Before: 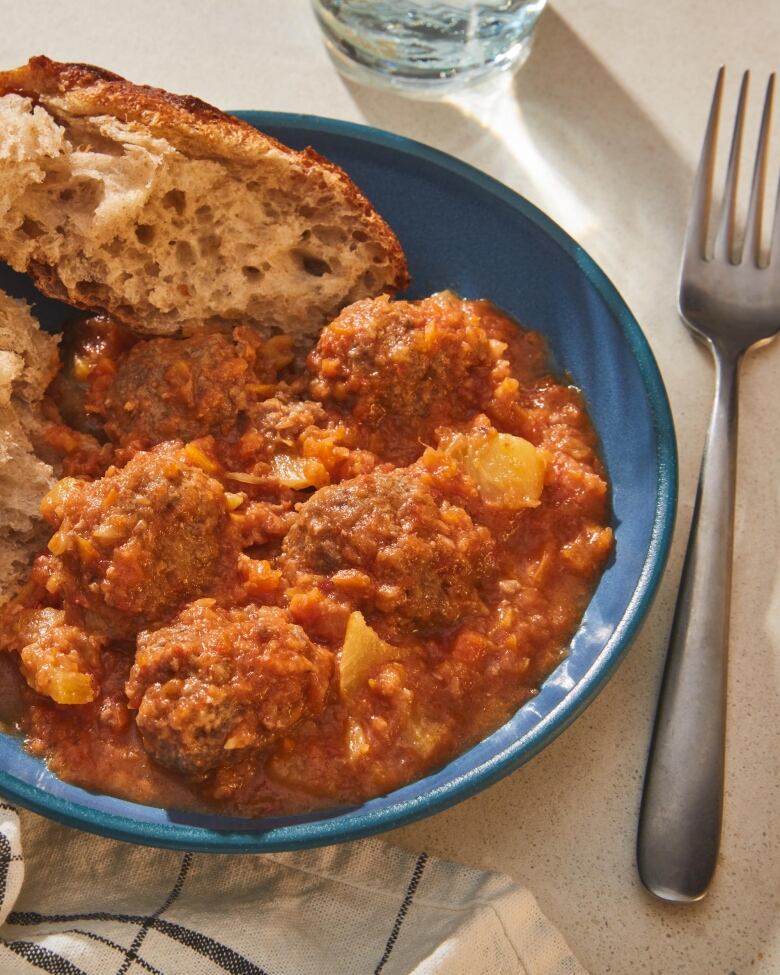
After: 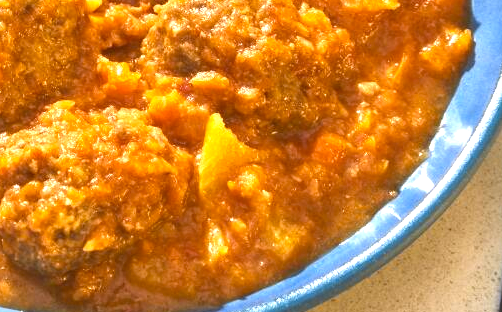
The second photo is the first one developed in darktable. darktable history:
color contrast: green-magenta contrast 0.85, blue-yellow contrast 1.25, unbound 0
crop: left 18.091%, top 51.13%, right 17.525%, bottom 16.85%
exposure: black level correction 0, exposure 1.2 EV, compensate exposure bias true, compensate highlight preservation false
white balance: red 0.988, blue 1.017
